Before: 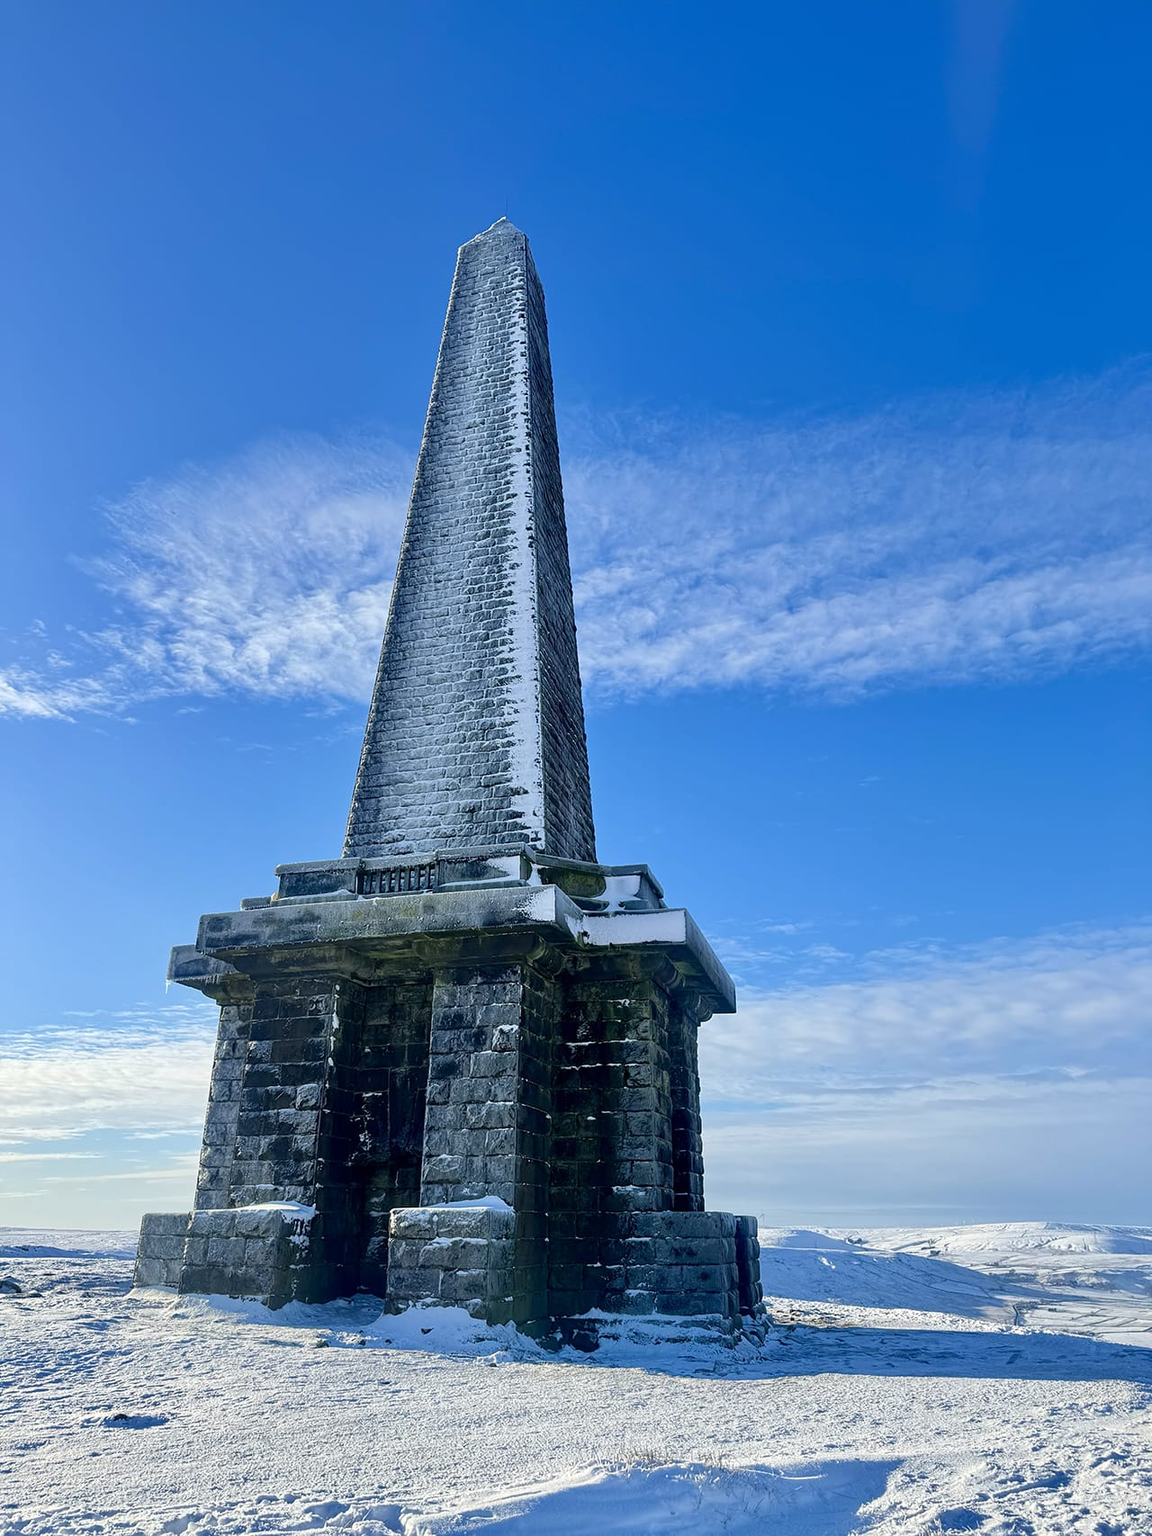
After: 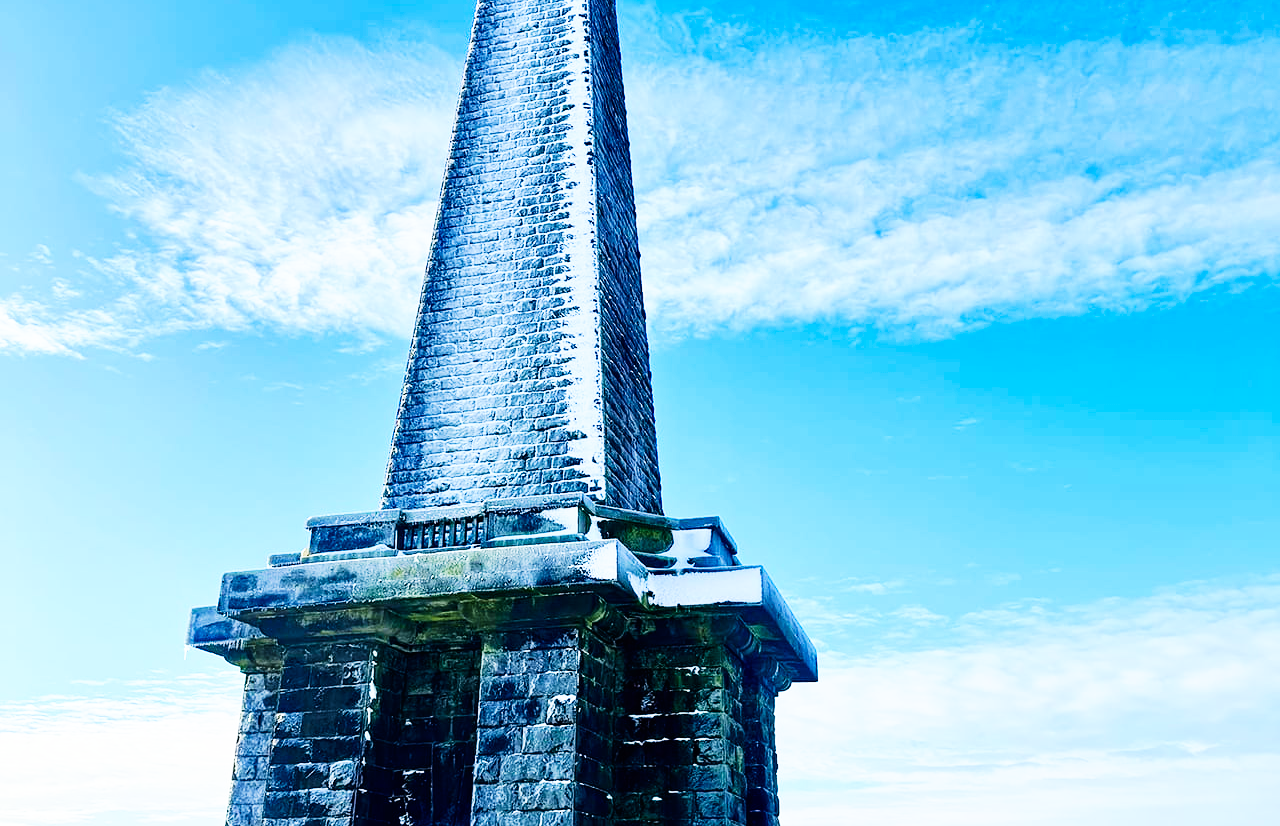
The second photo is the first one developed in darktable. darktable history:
base curve: curves: ch0 [(0, 0) (0.007, 0.004) (0.027, 0.03) (0.046, 0.07) (0.207, 0.54) (0.442, 0.872) (0.673, 0.972) (1, 1)], preserve colors none
contrast brightness saturation: contrast 0.09, saturation 0.28
velvia: on, module defaults
crop and rotate: top 26.056%, bottom 25.543%
